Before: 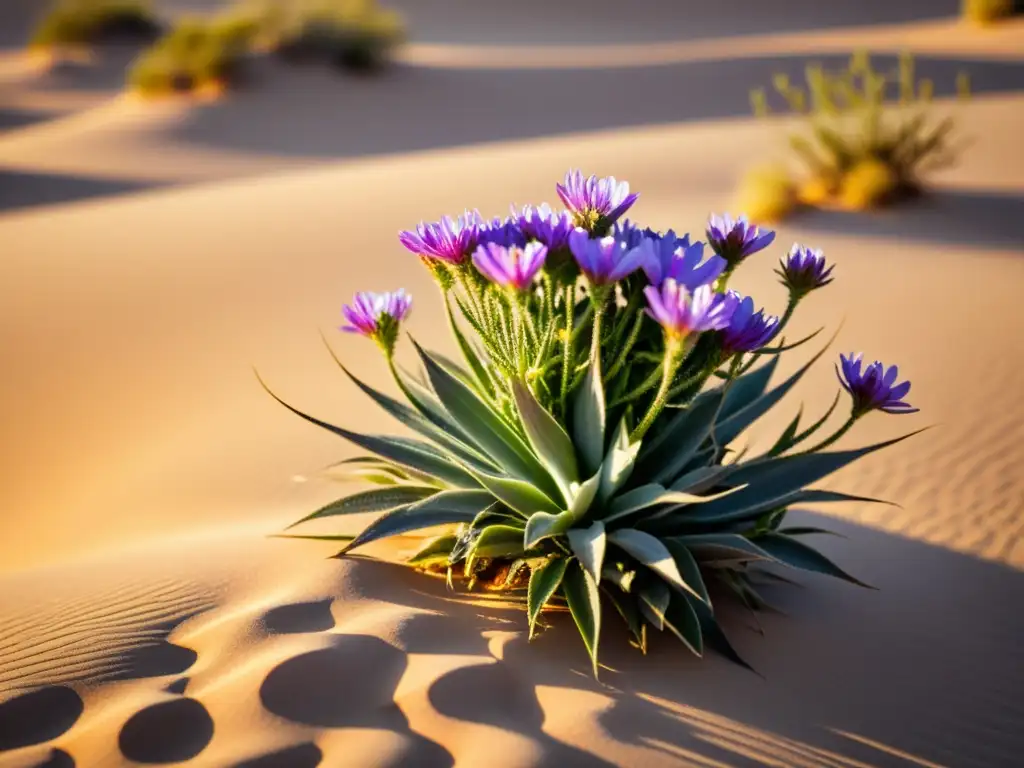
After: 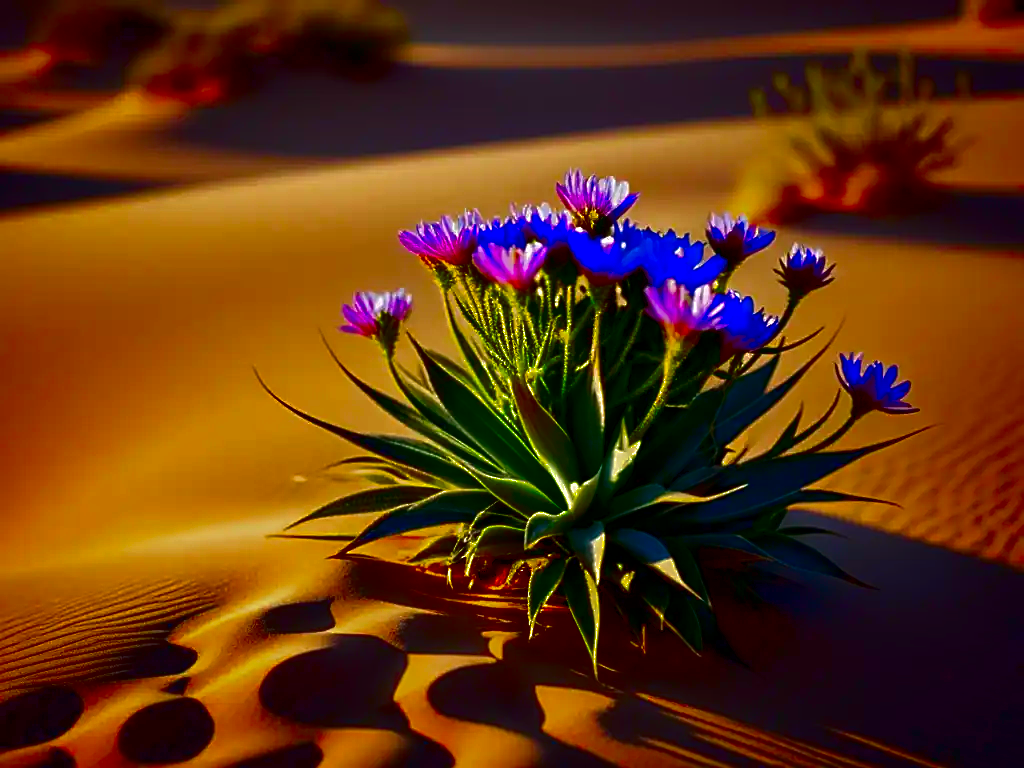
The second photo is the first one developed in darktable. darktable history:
contrast brightness saturation: brightness -1, saturation 1
shadows and highlights: shadows 40, highlights -60
sharpen: on, module defaults
